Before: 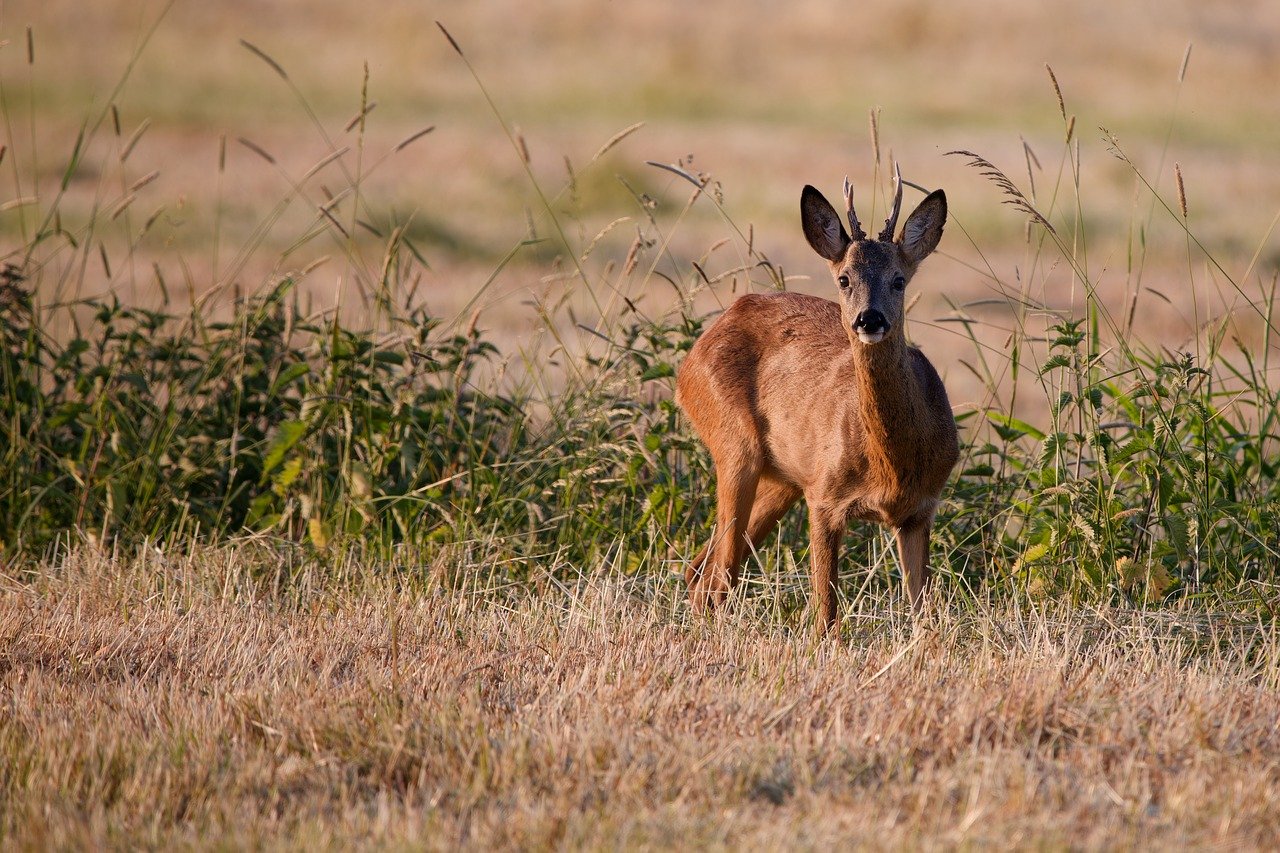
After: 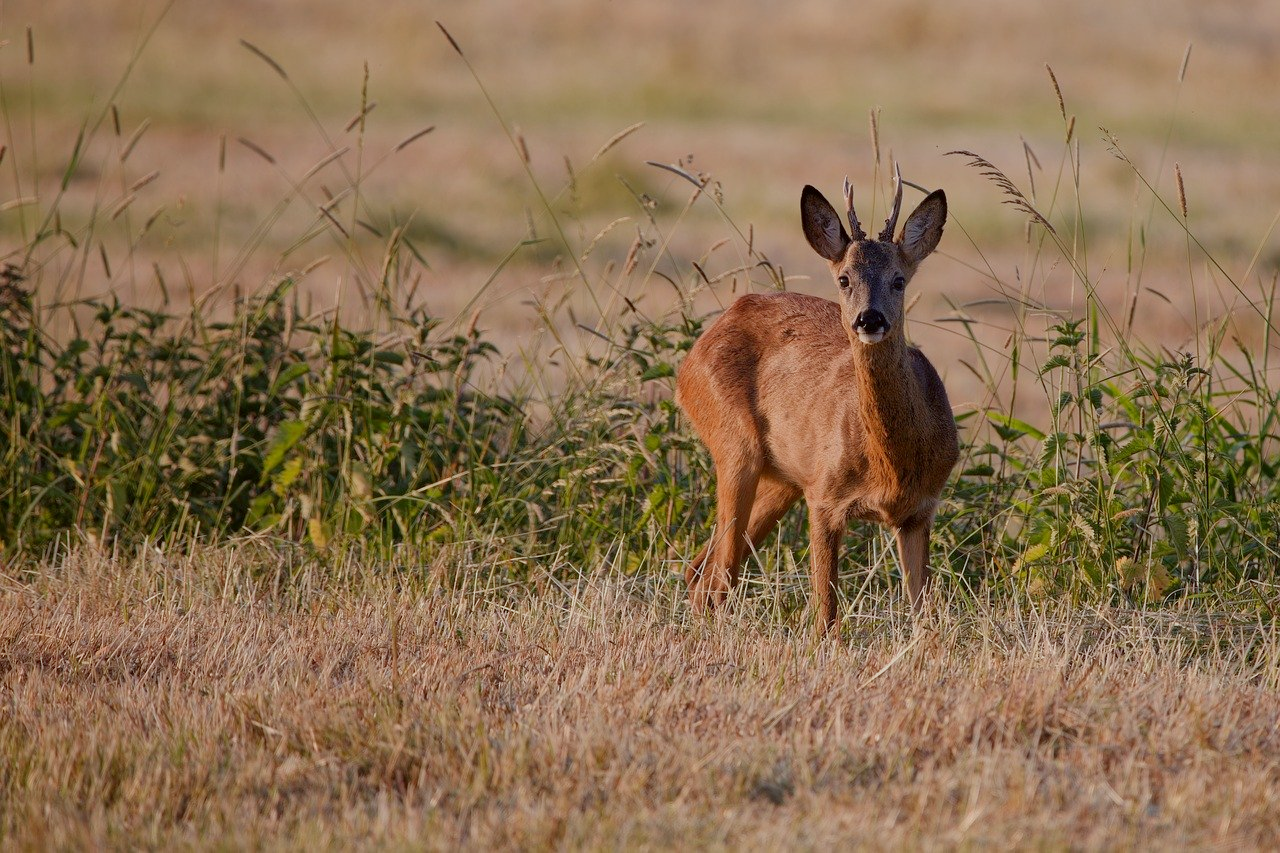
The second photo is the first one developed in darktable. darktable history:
tone equalizer: -8 EV 0.25 EV, -7 EV 0.417 EV, -6 EV 0.417 EV, -5 EV 0.25 EV, -3 EV -0.25 EV, -2 EV -0.417 EV, -1 EV -0.417 EV, +0 EV -0.25 EV, edges refinement/feathering 500, mask exposure compensation -1.57 EV, preserve details guided filter
color correction: highlights a* -2.73, highlights b* -2.09, shadows a* 2.41, shadows b* 2.73
